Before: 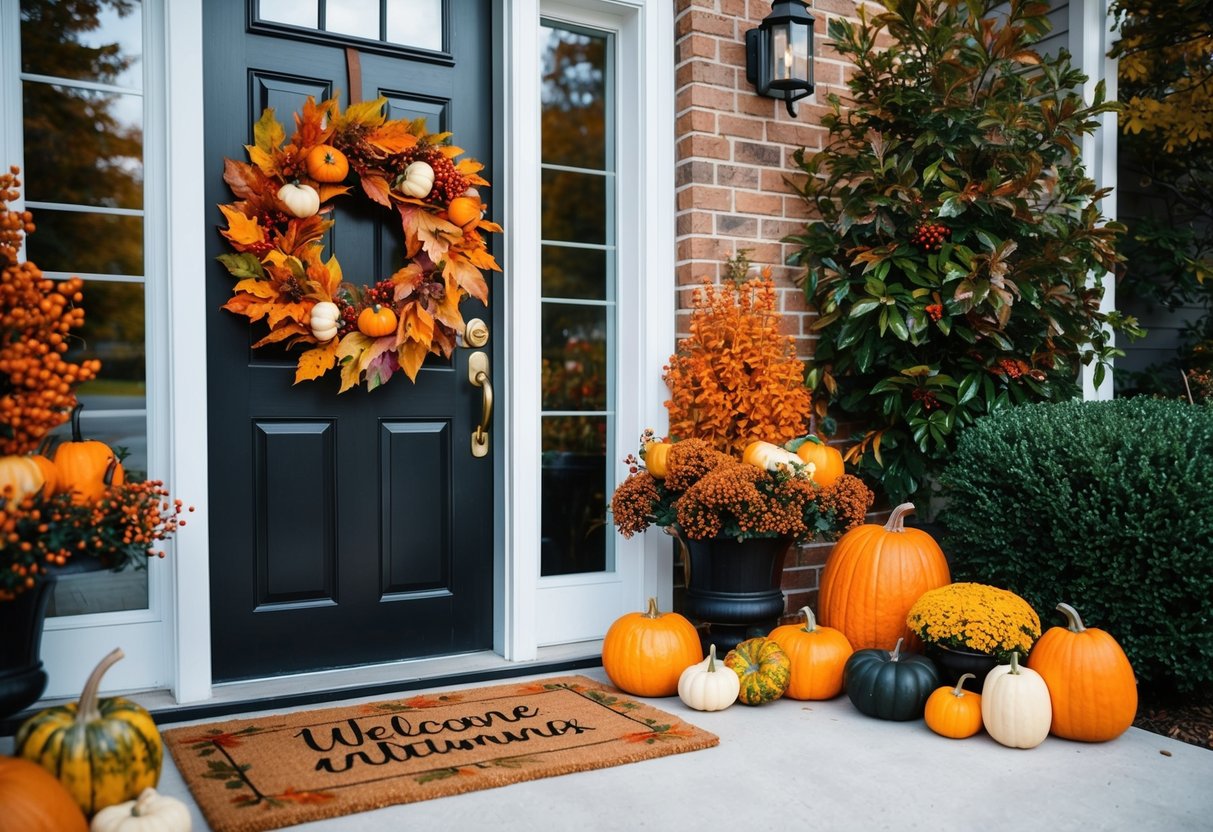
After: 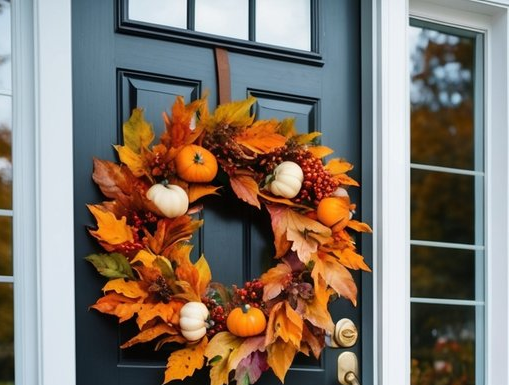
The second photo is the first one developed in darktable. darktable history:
exposure: exposure 0 EV, compensate highlight preservation false
crop and rotate: left 10.817%, top 0.062%, right 47.194%, bottom 53.626%
